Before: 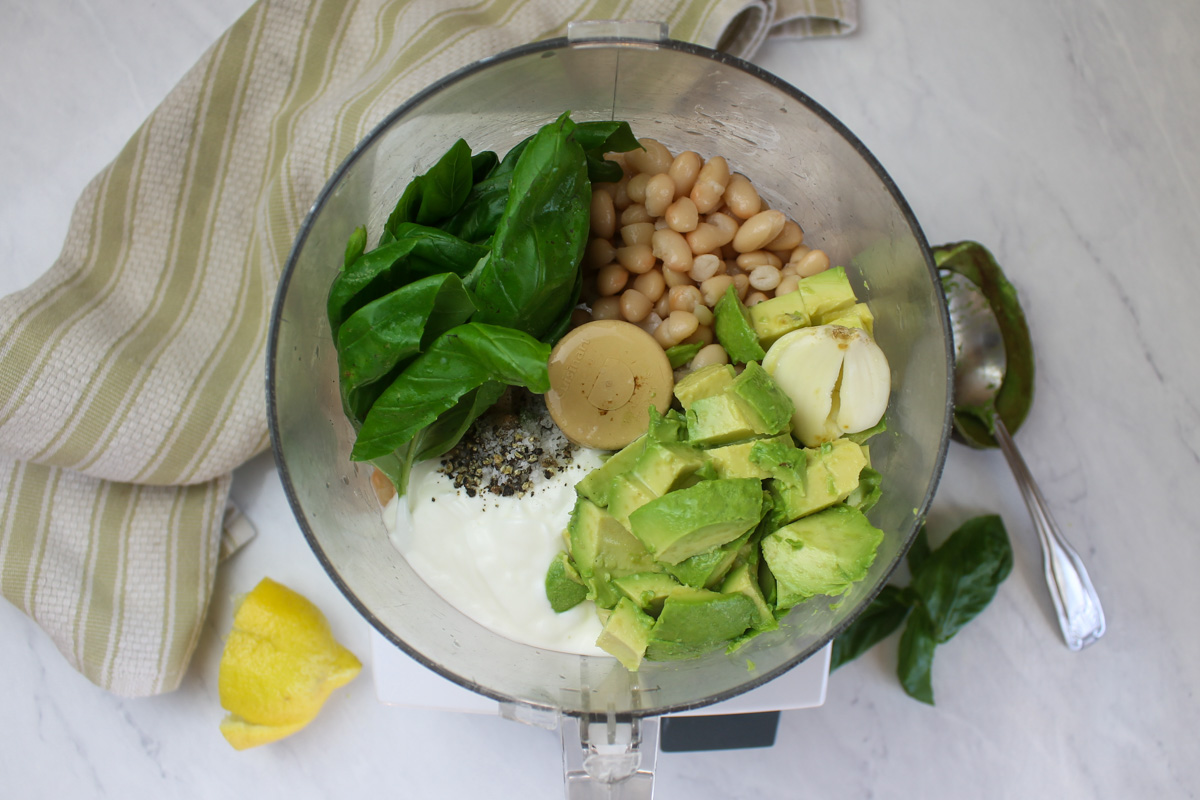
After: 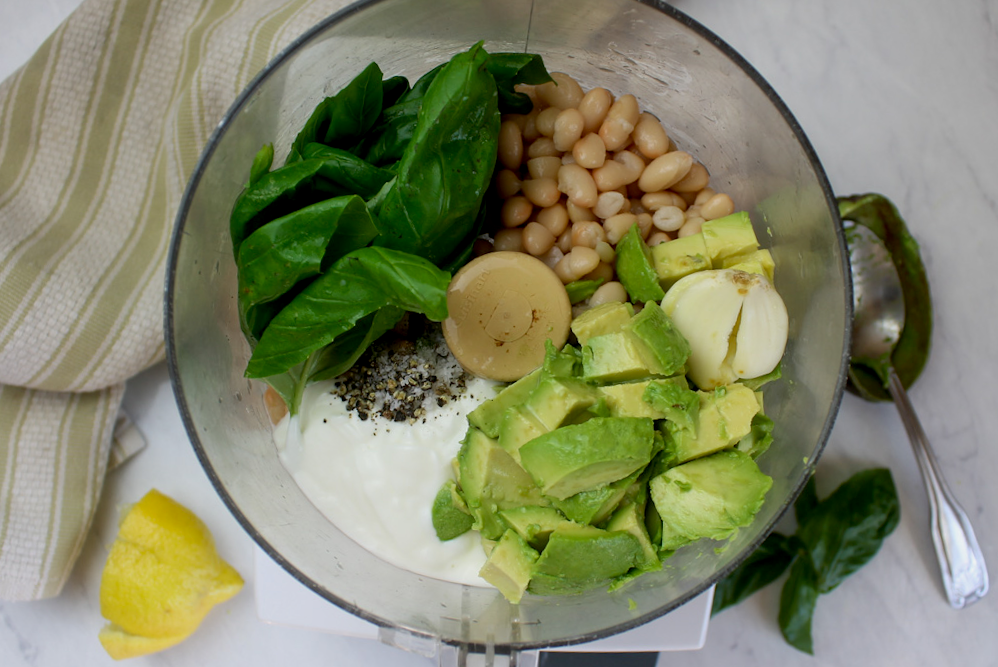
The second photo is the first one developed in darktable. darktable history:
exposure: black level correction 0.009, exposure -0.167 EV, compensate exposure bias true, compensate highlight preservation false
crop and rotate: angle -3.29°, left 5.119%, top 5.178%, right 4.637%, bottom 4.374%
